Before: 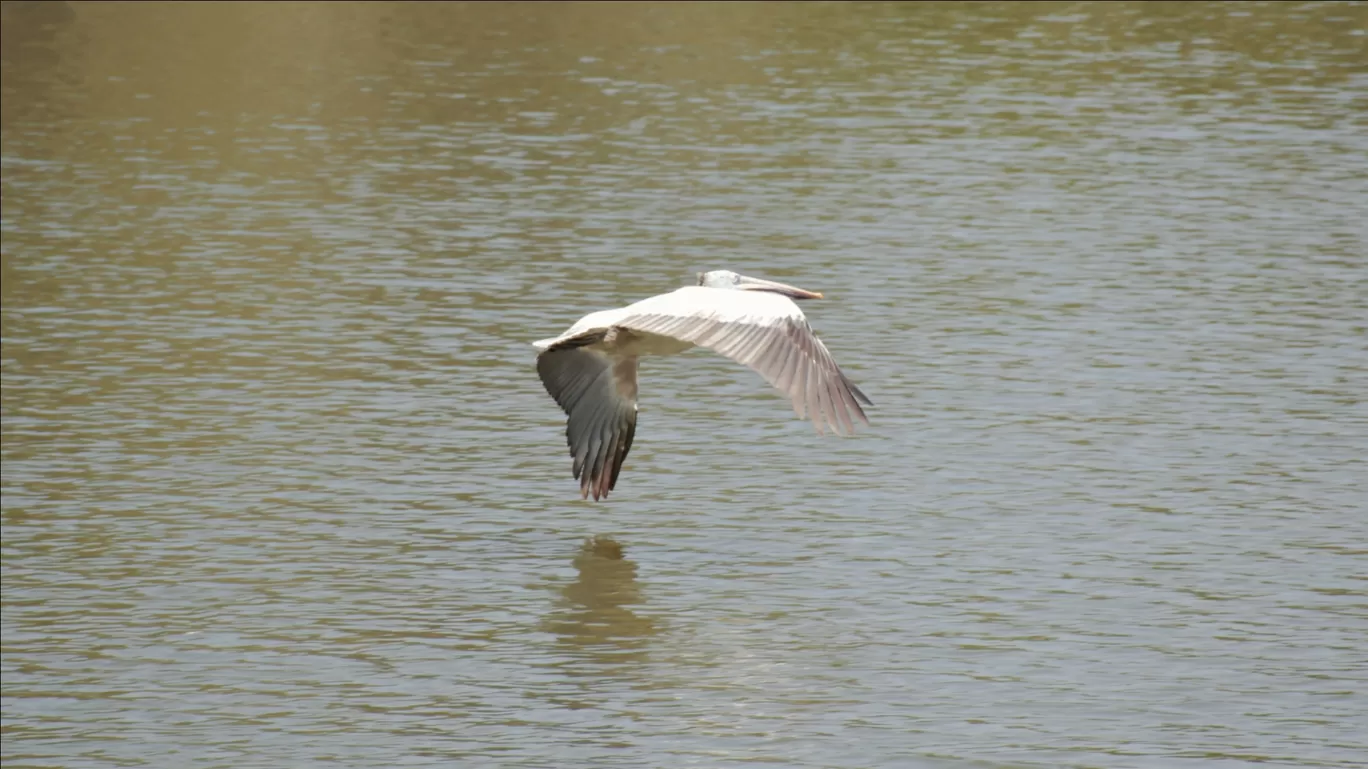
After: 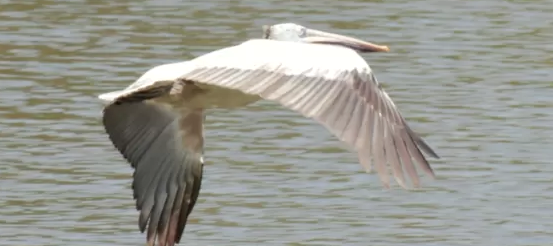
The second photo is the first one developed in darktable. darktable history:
crop: left 31.751%, top 32.172%, right 27.8%, bottom 35.83%
levels: levels [0, 0.492, 0.984]
